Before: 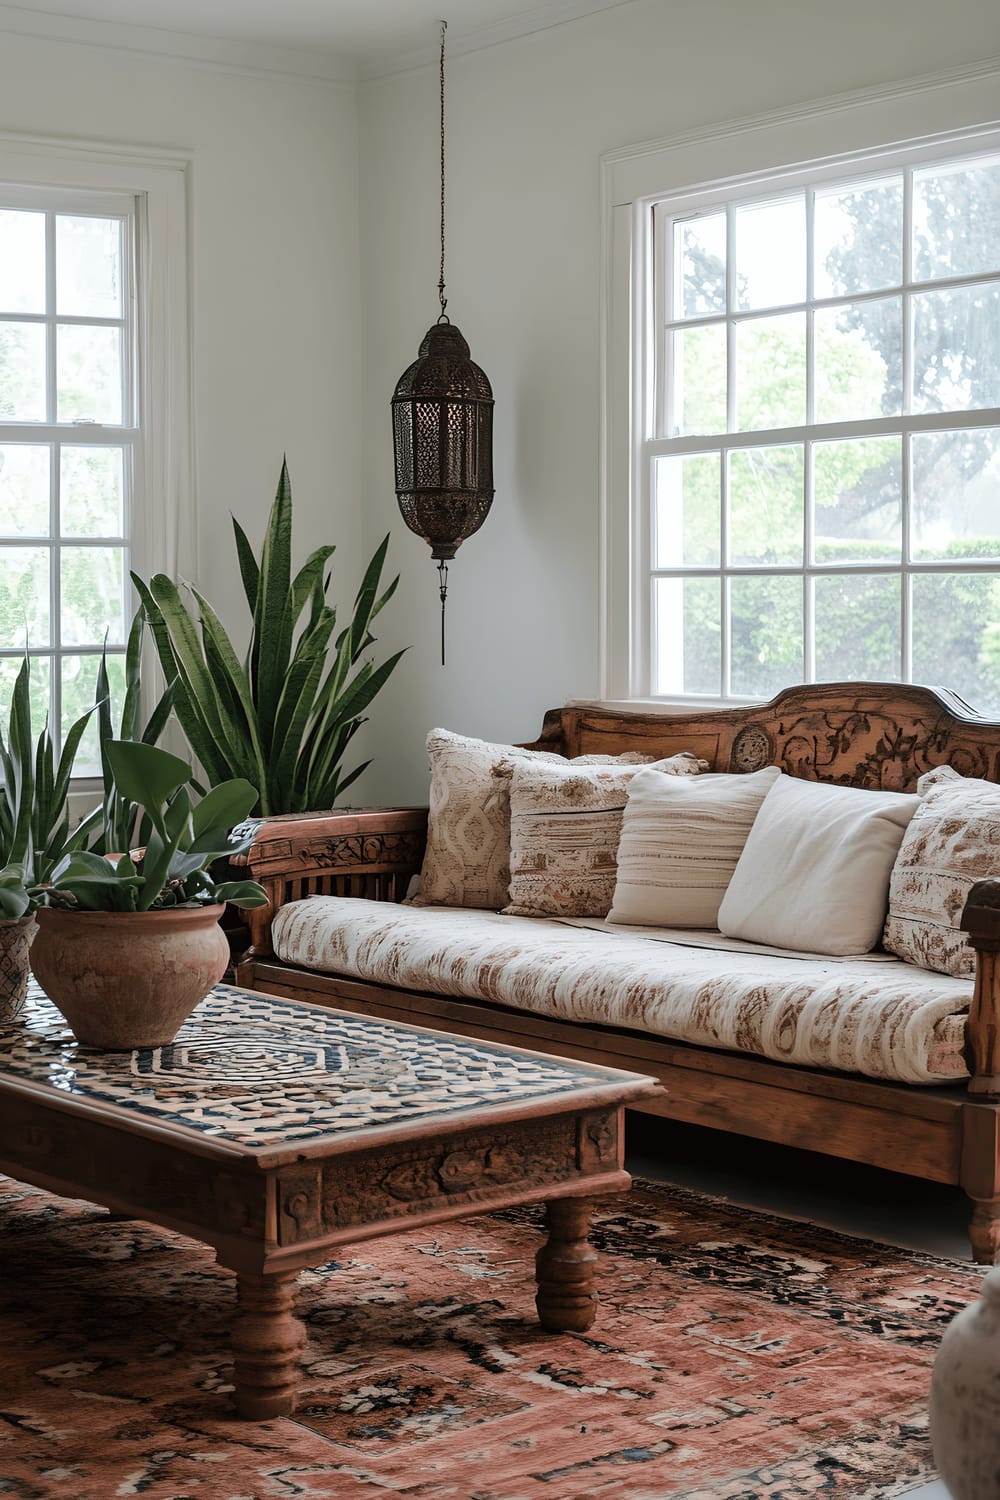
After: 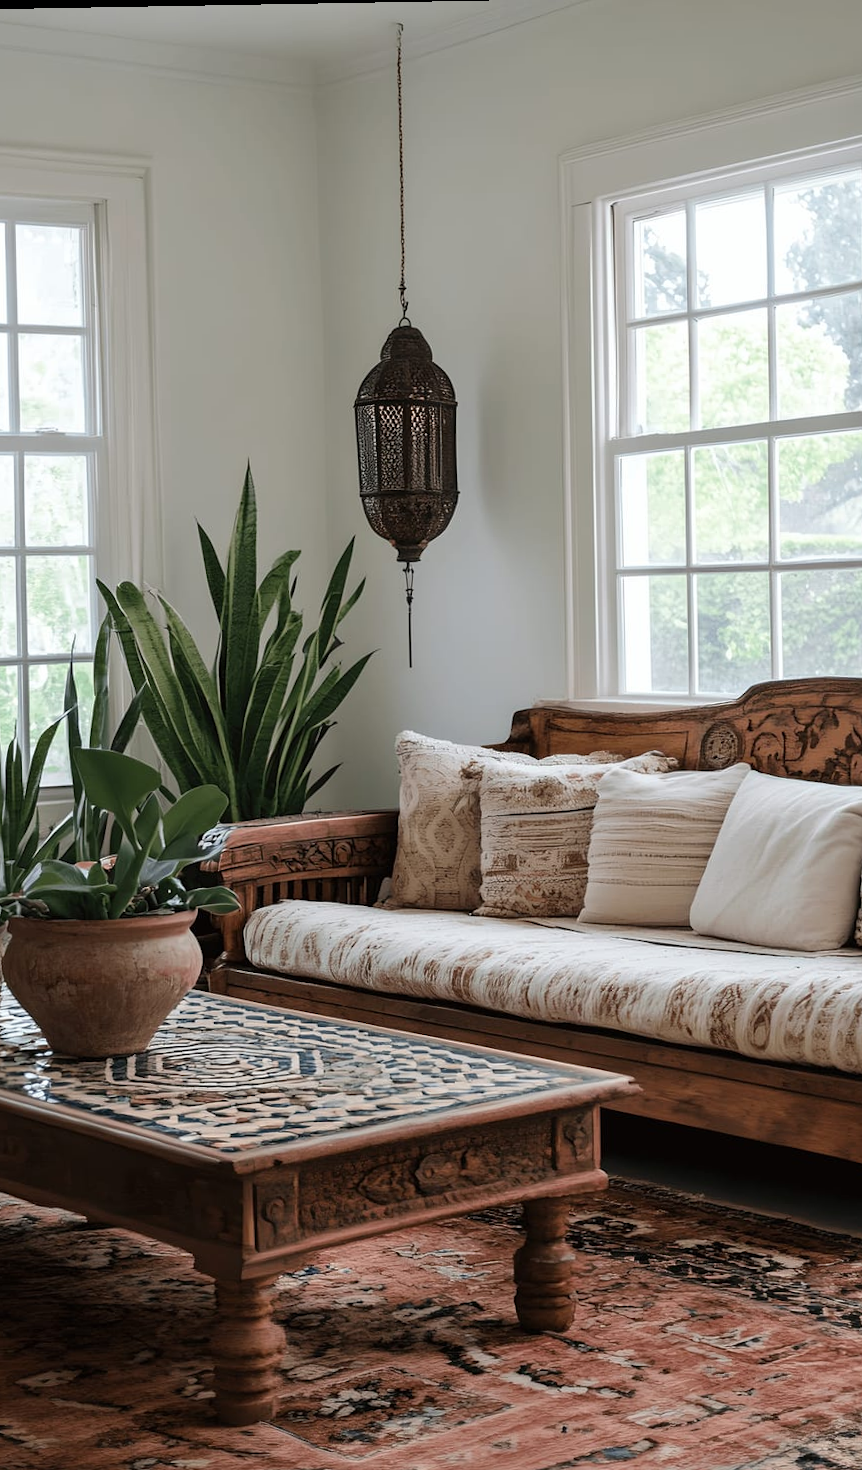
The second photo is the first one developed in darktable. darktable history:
crop and rotate: angle 1.01°, left 4.33%, top 0.475%, right 11.626%, bottom 2.591%
